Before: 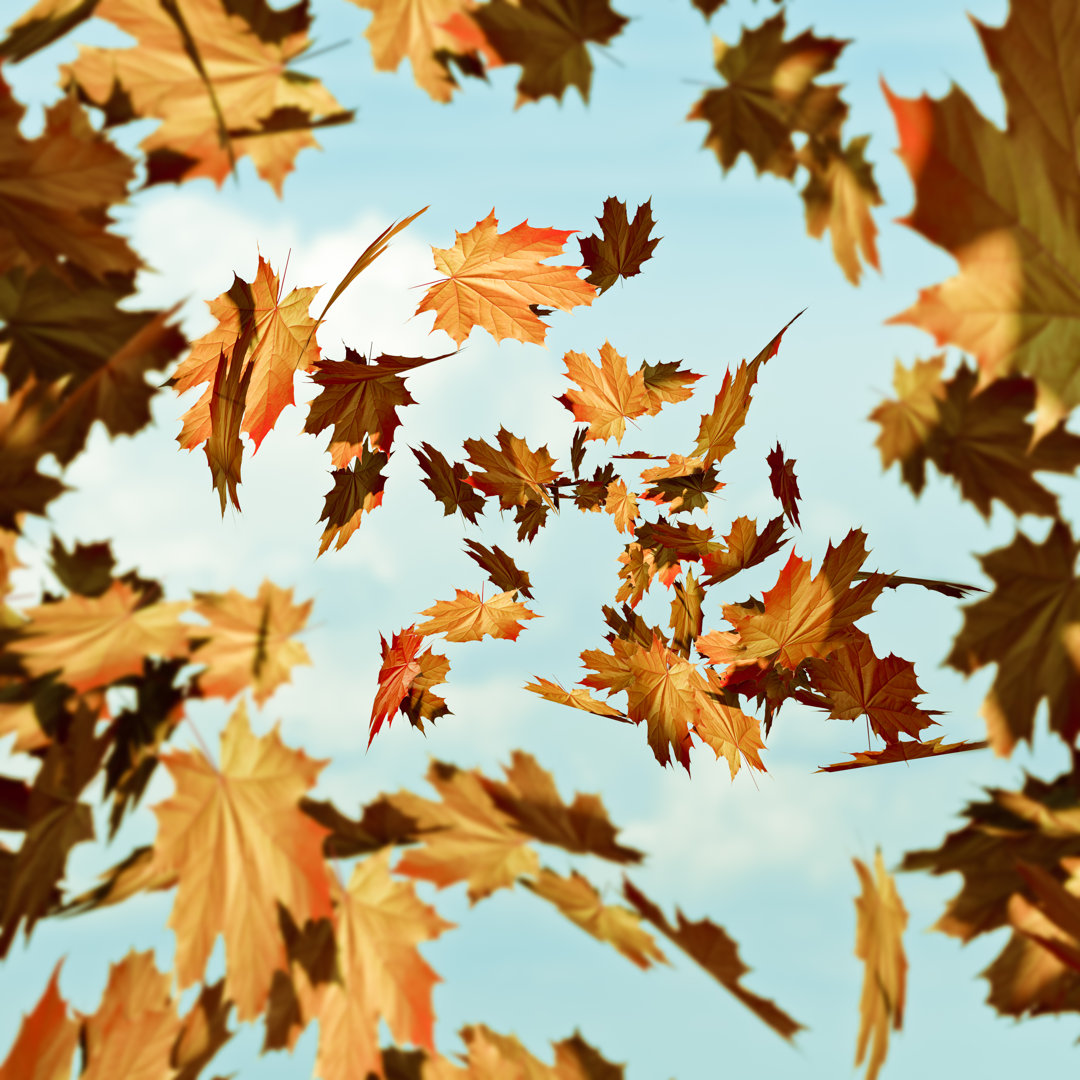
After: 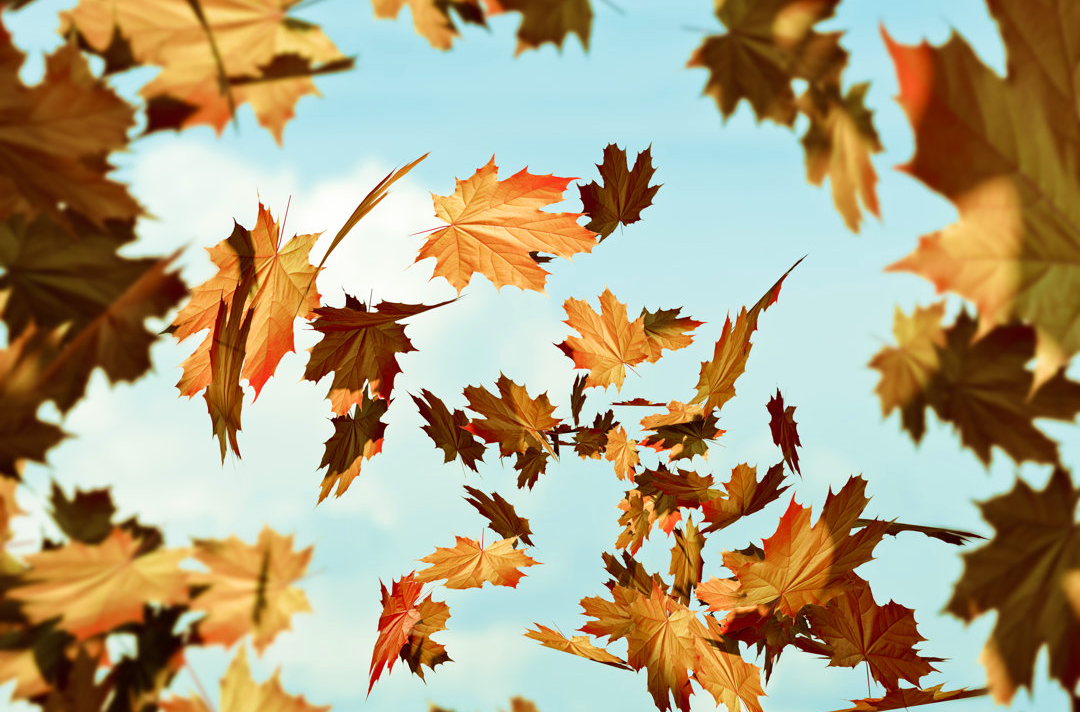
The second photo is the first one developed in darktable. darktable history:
crop and rotate: top 4.945%, bottom 29.065%
velvia: on, module defaults
